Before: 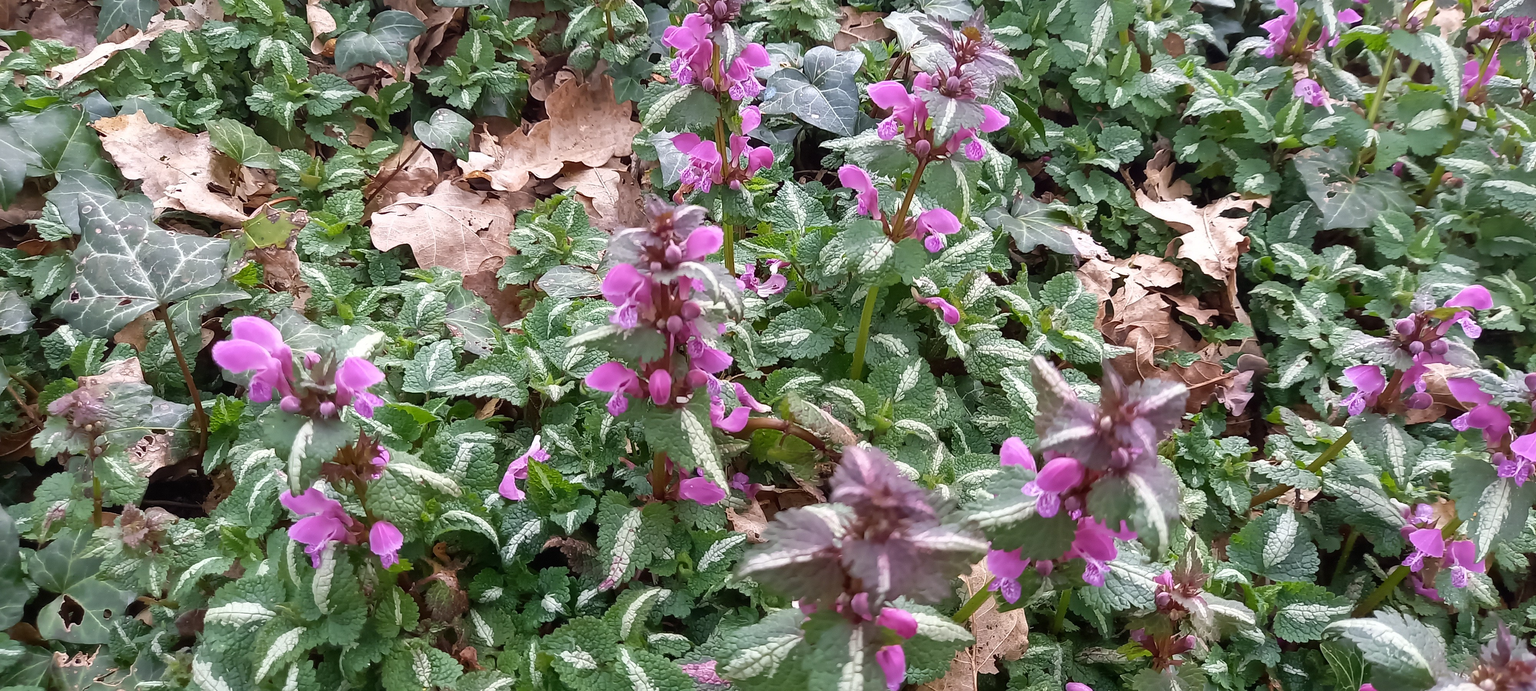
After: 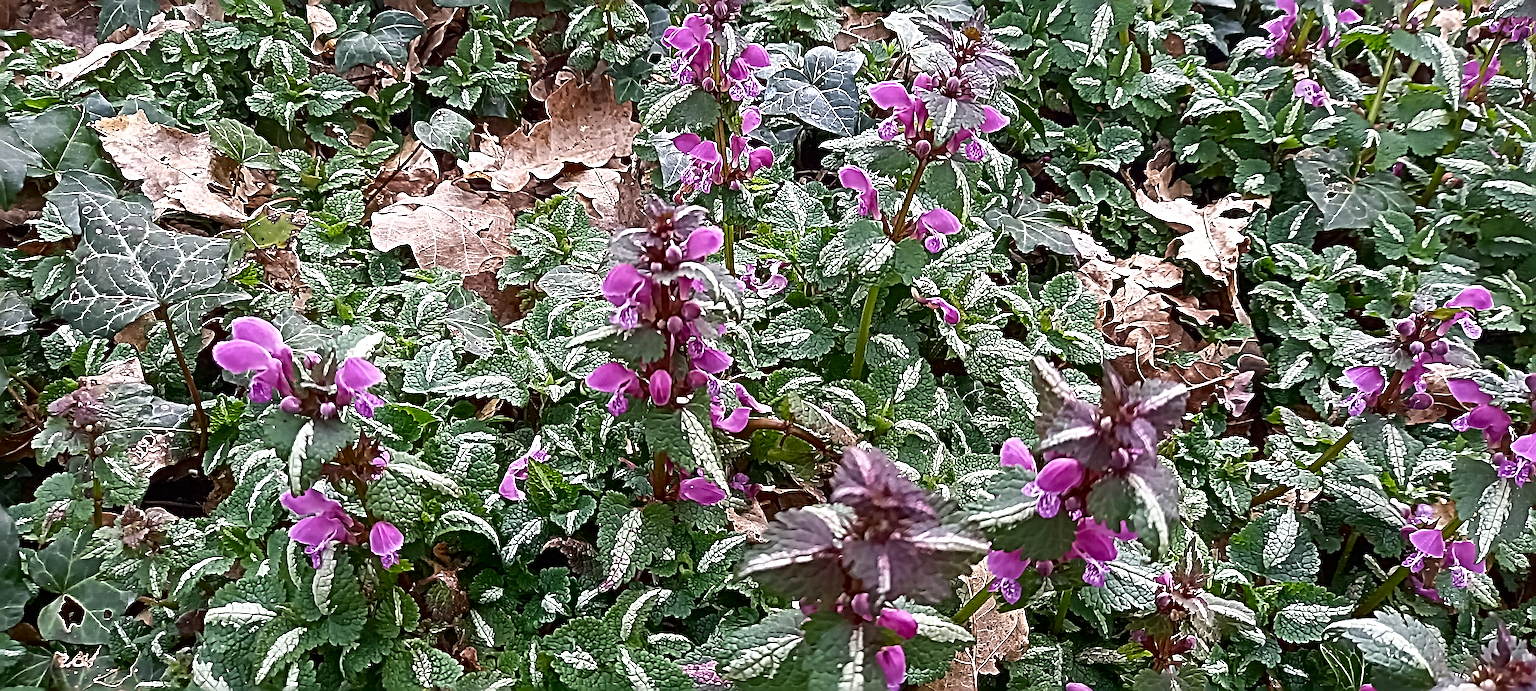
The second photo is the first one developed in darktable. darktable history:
contrast brightness saturation: contrast 0.07, brightness -0.13, saturation 0.06
sharpen: radius 6.3, amount 1.8, threshold 0
